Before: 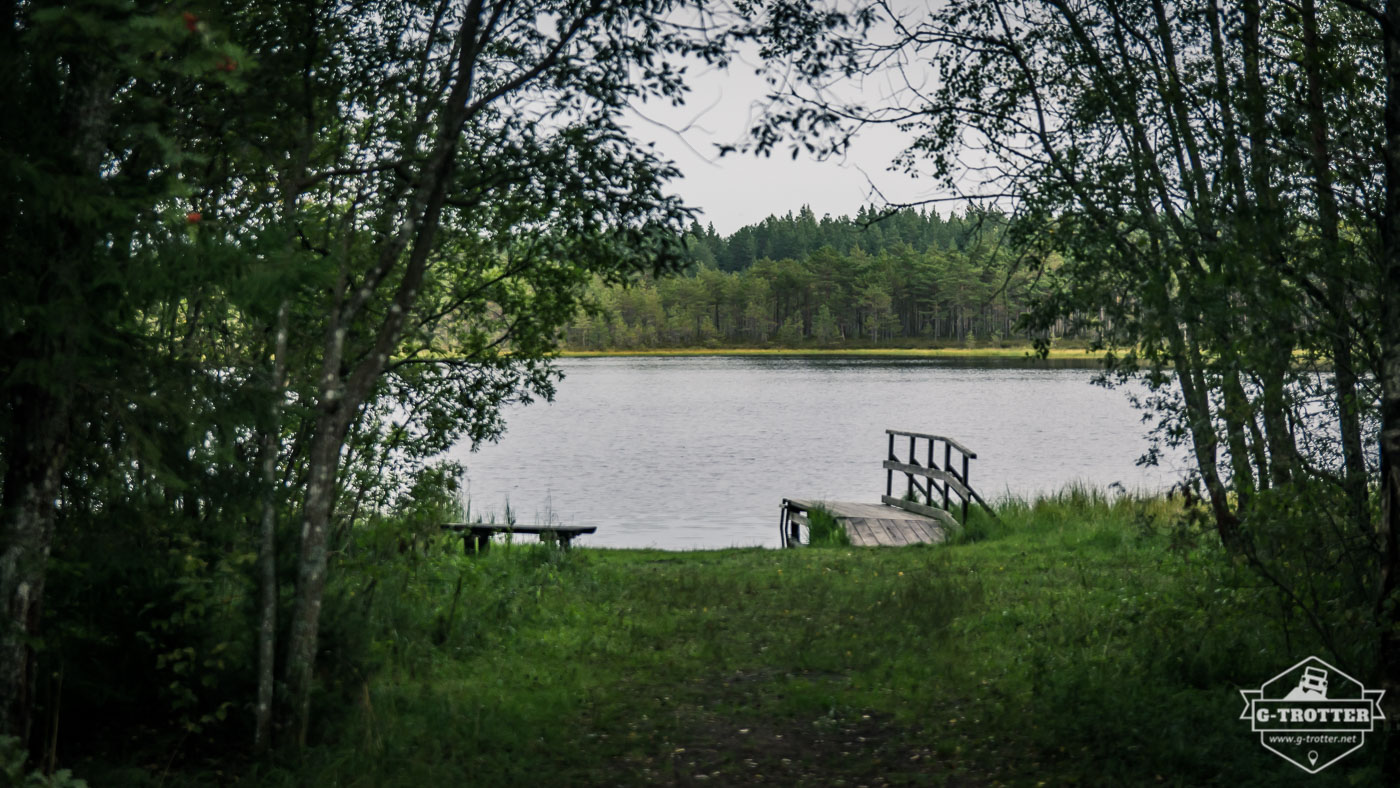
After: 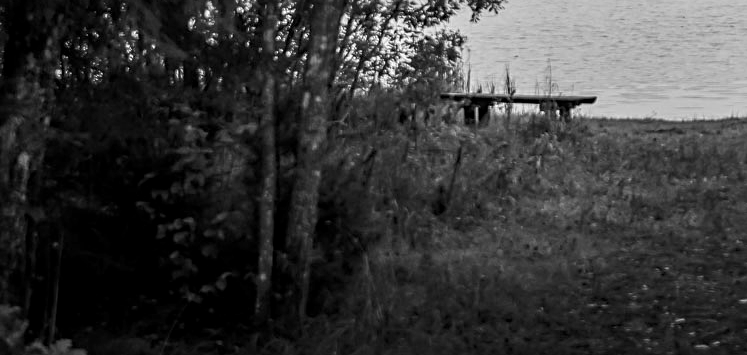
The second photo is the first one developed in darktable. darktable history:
monochrome: on, module defaults
local contrast: on, module defaults
tone equalizer: on, module defaults
sharpen: radius 2.529, amount 0.323
crop and rotate: top 54.778%, right 46.61%, bottom 0.159%
